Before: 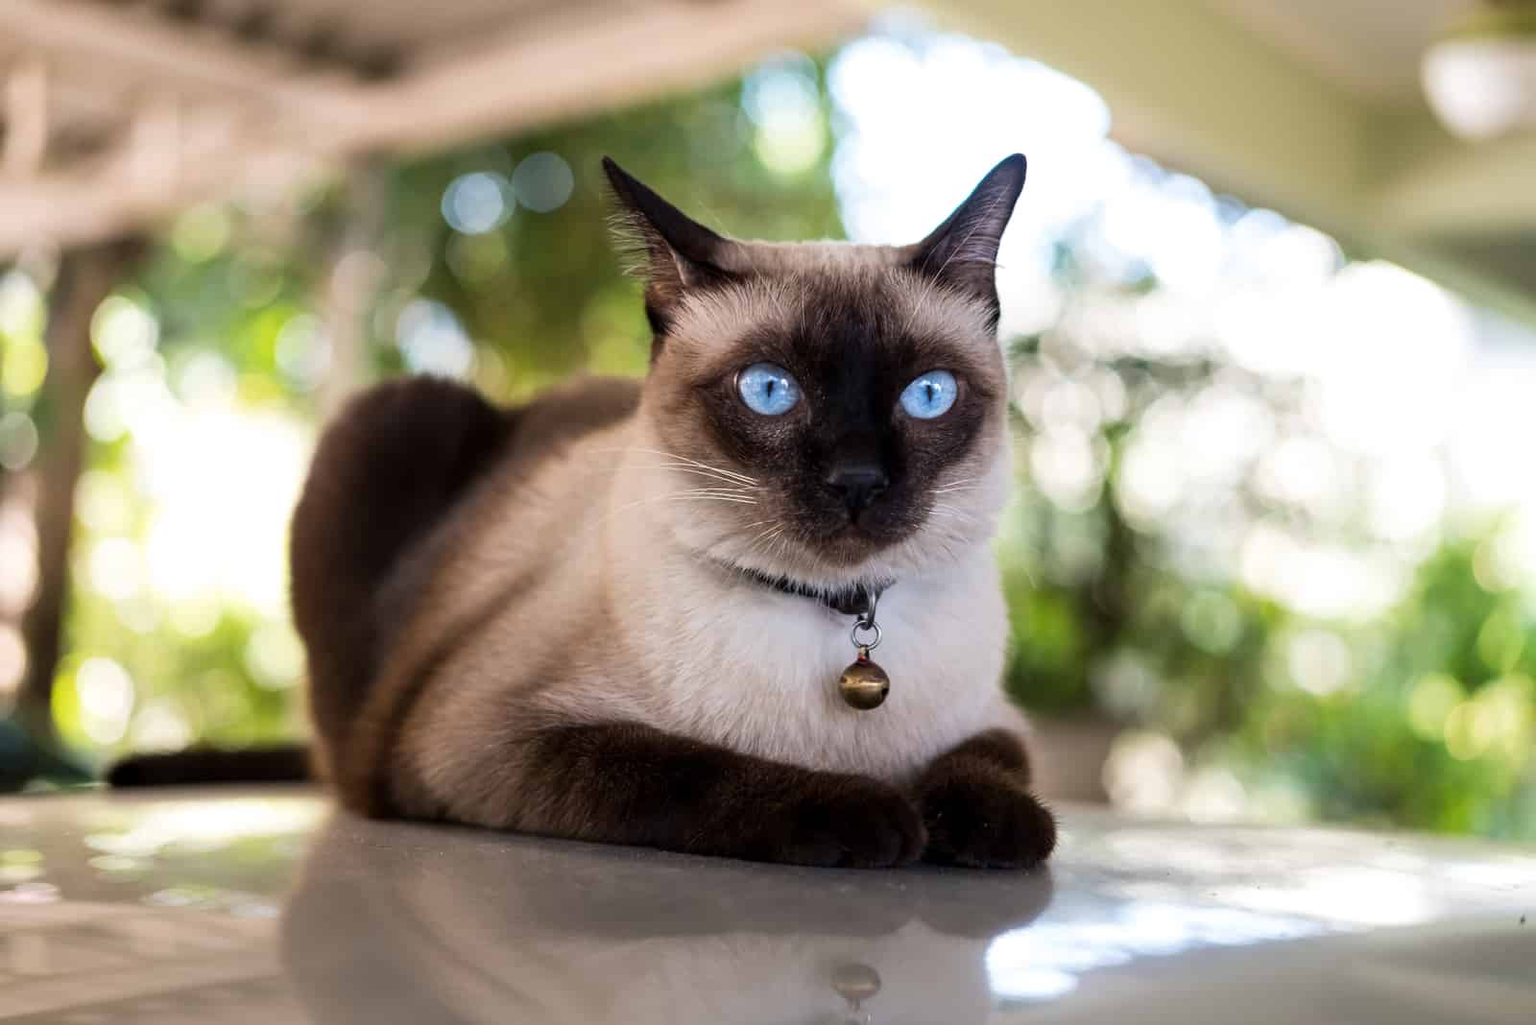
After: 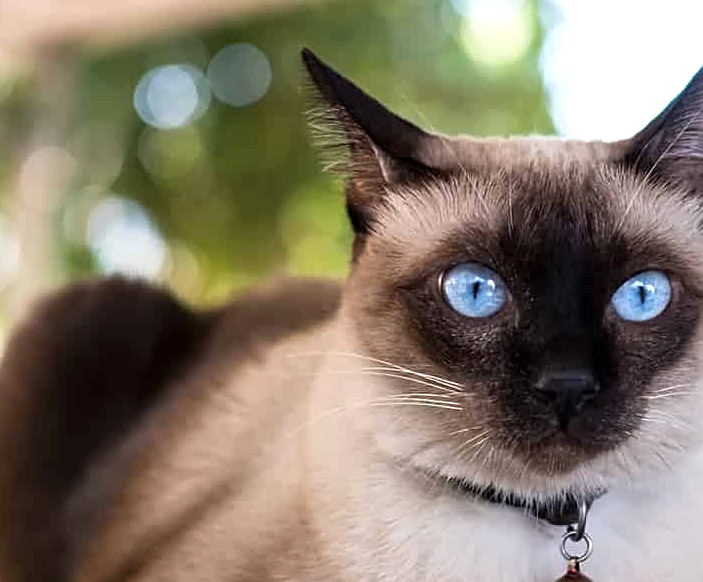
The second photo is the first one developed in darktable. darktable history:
sharpen: on, module defaults
exposure: exposure 0.204 EV, compensate highlight preservation false
crop: left 20.424%, top 10.833%, right 35.591%, bottom 34.619%
